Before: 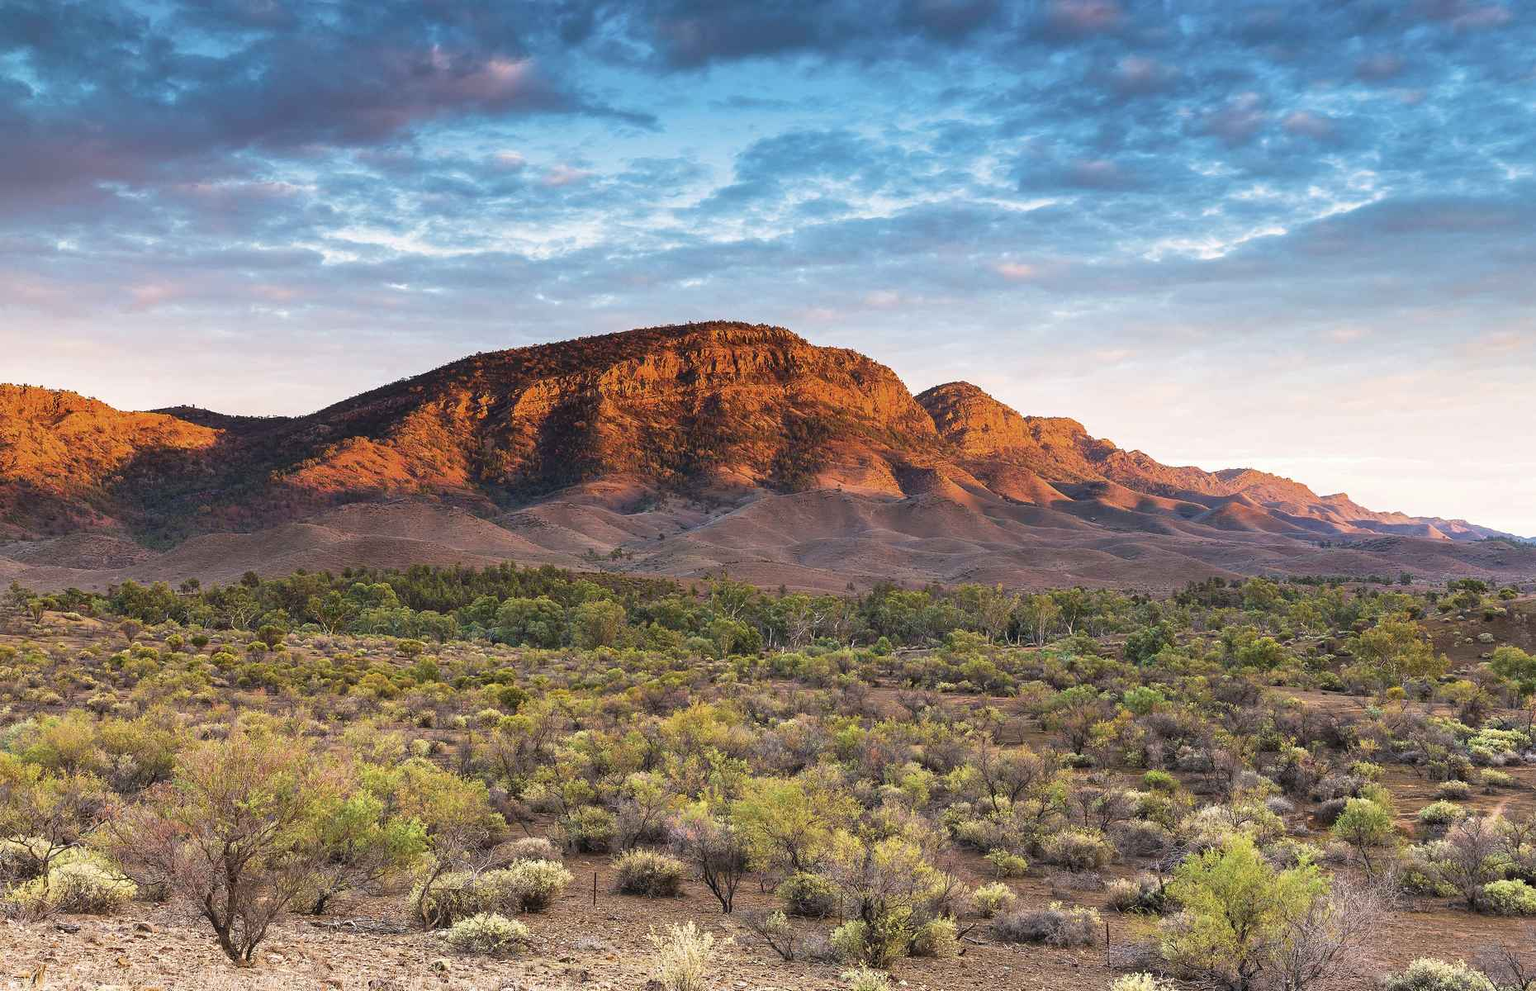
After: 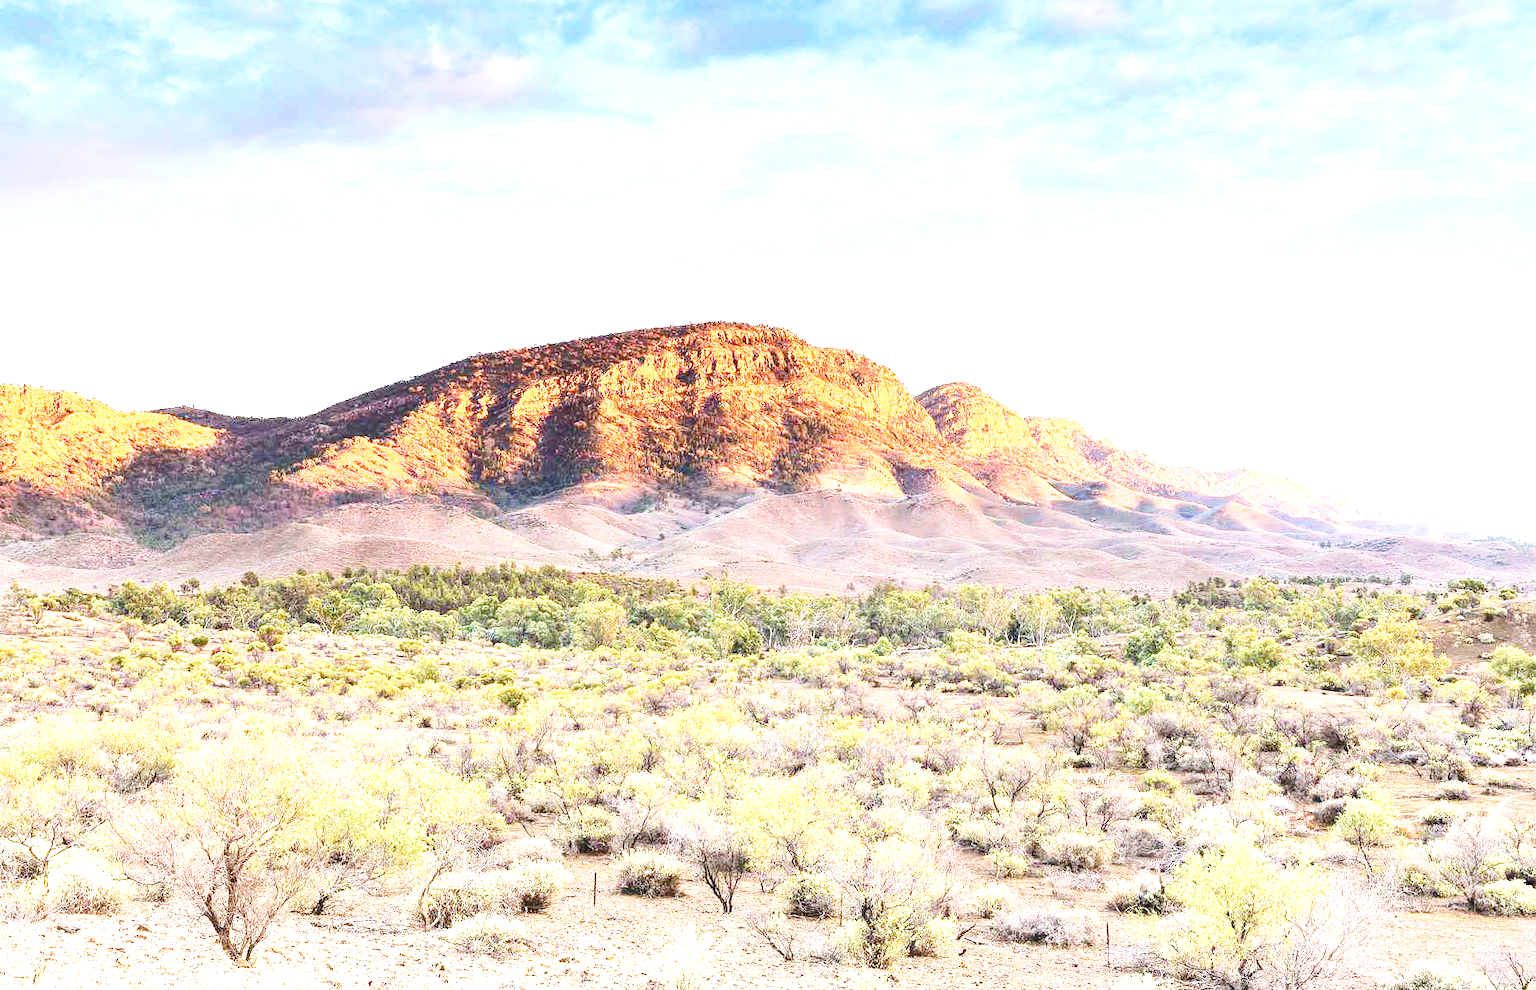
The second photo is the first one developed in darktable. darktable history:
base curve: curves: ch0 [(0, 0) (0.028, 0.03) (0.121, 0.232) (0.46, 0.748) (0.859, 0.968) (1, 1)], preserve colors none
tone equalizer: -8 EV -0.001 EV, -7 EV 0.002 EV, -6 EV -0.005 EV, -5 EV -0.01 EV, -4 EV -0.07 EV, -3 EV -0.2 EV, -2 EV -0.24 EV, -1 EV 0.119 EV, +0 EV 0.308 EV
exposure: black level correction 0, exposure 1.675 EV, compensate highlight preservation false
